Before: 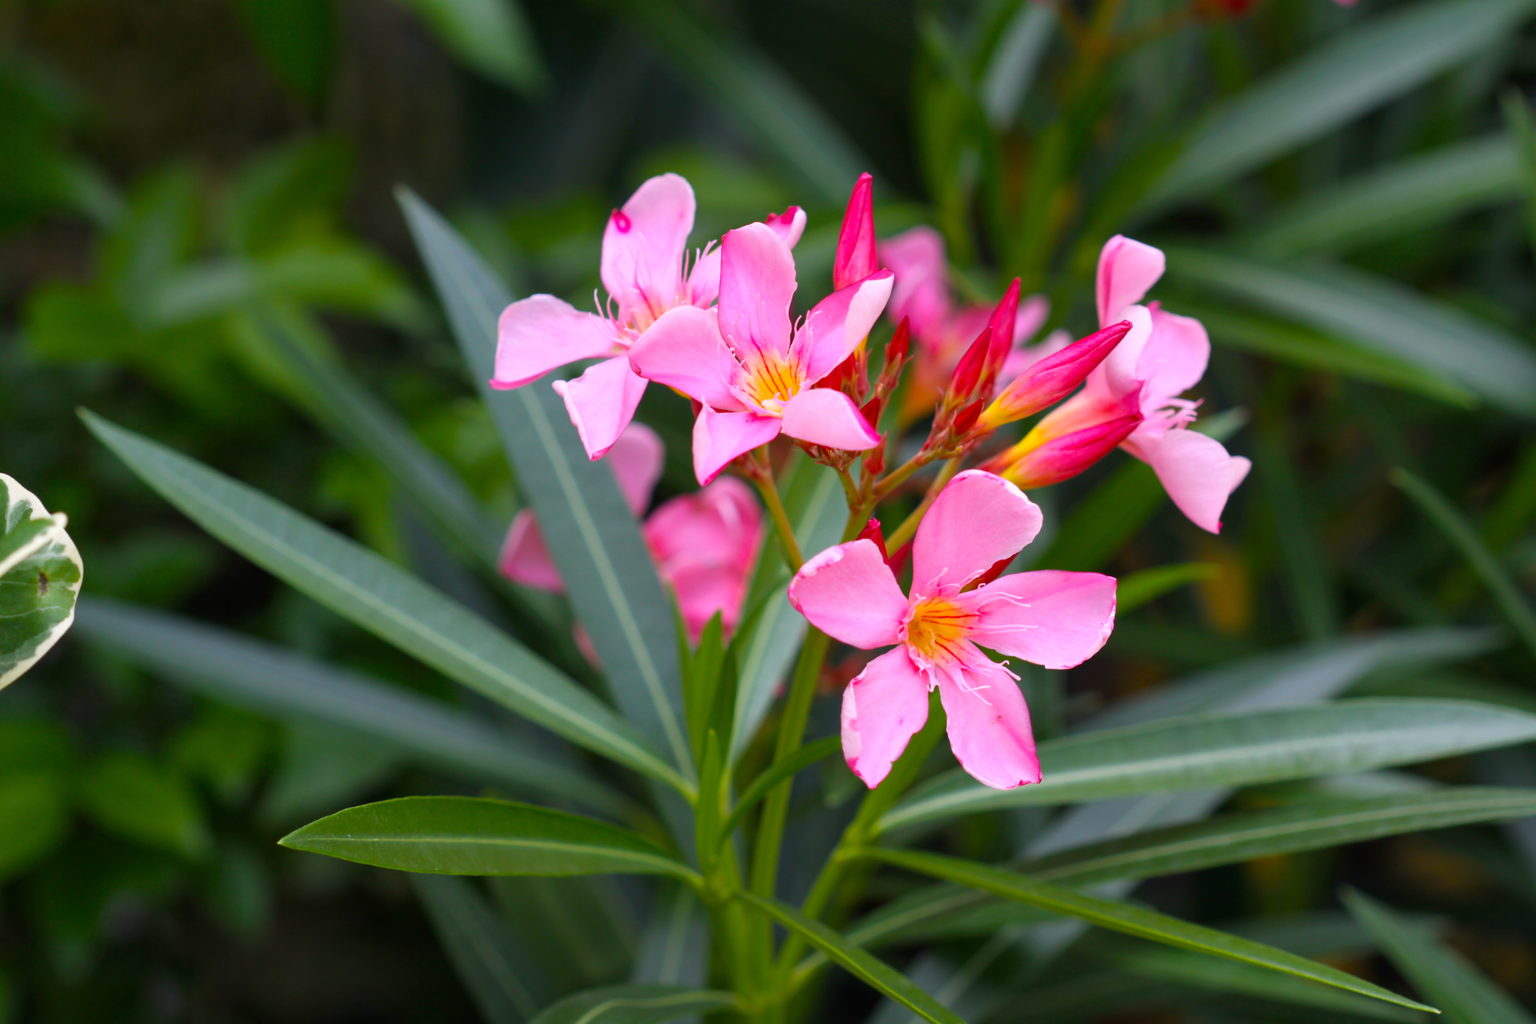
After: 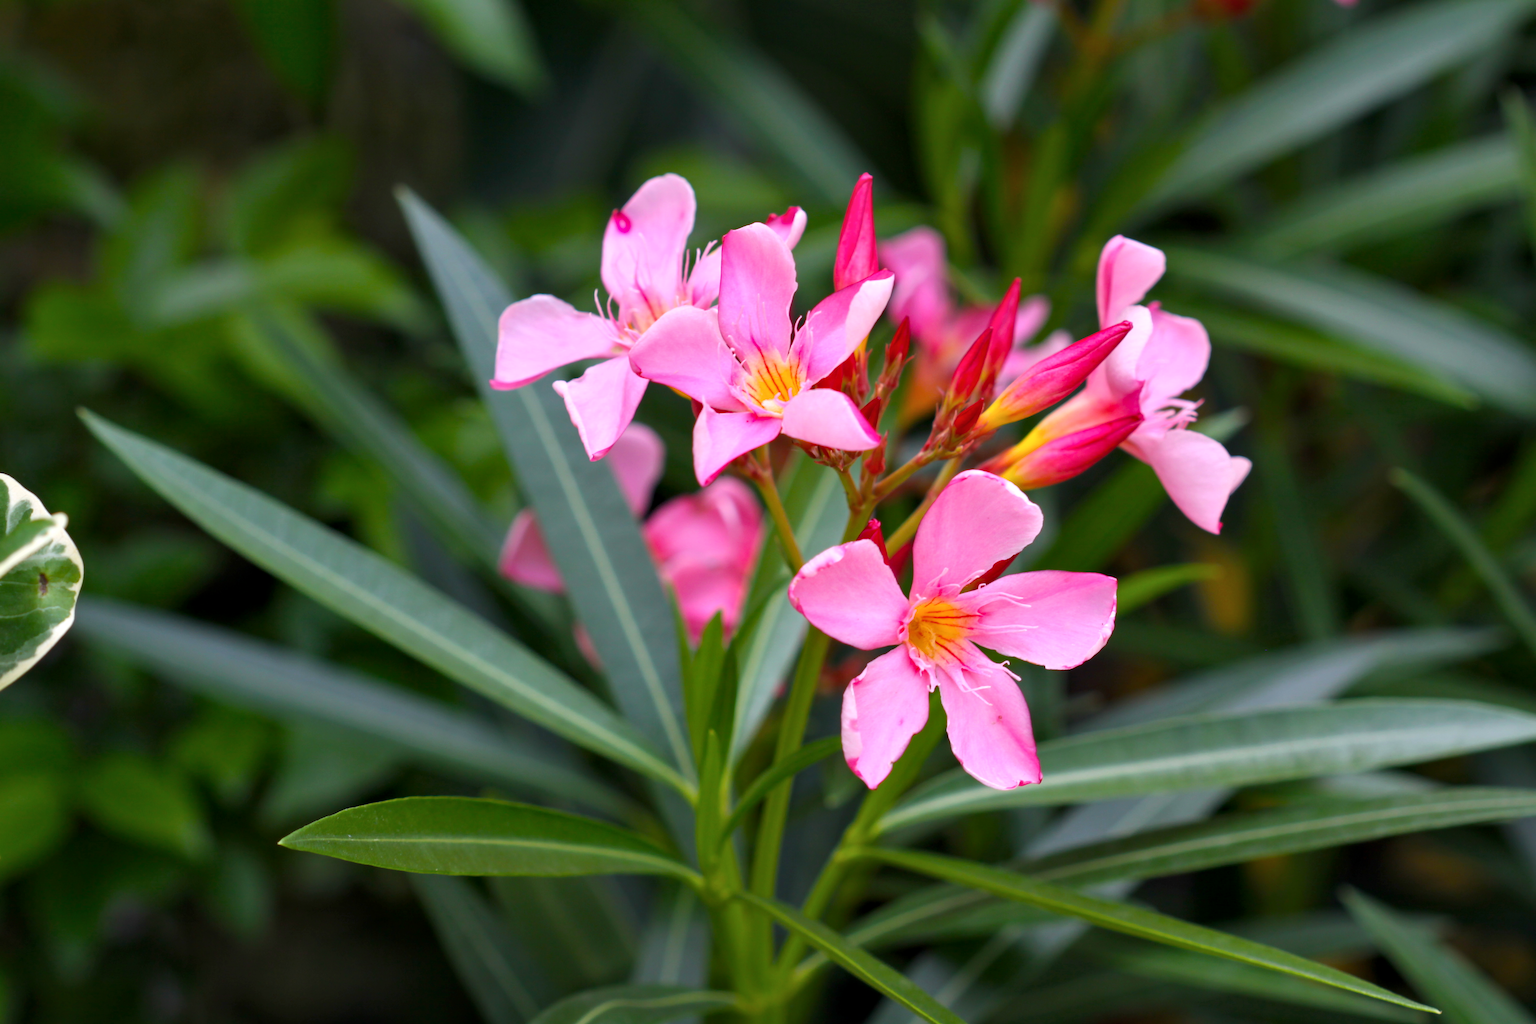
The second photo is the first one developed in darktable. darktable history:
color balance rgb: linear chroma grading › global chroma -0.67%, saturation formula JzAzBz (2021)
contrast equalizer: y [[0.526, 0.53, 0.532, 0.532, 0.53, 0.525], [0.5 ×6], [0.5 ×6], [0 ×6], [0 ×6]]
